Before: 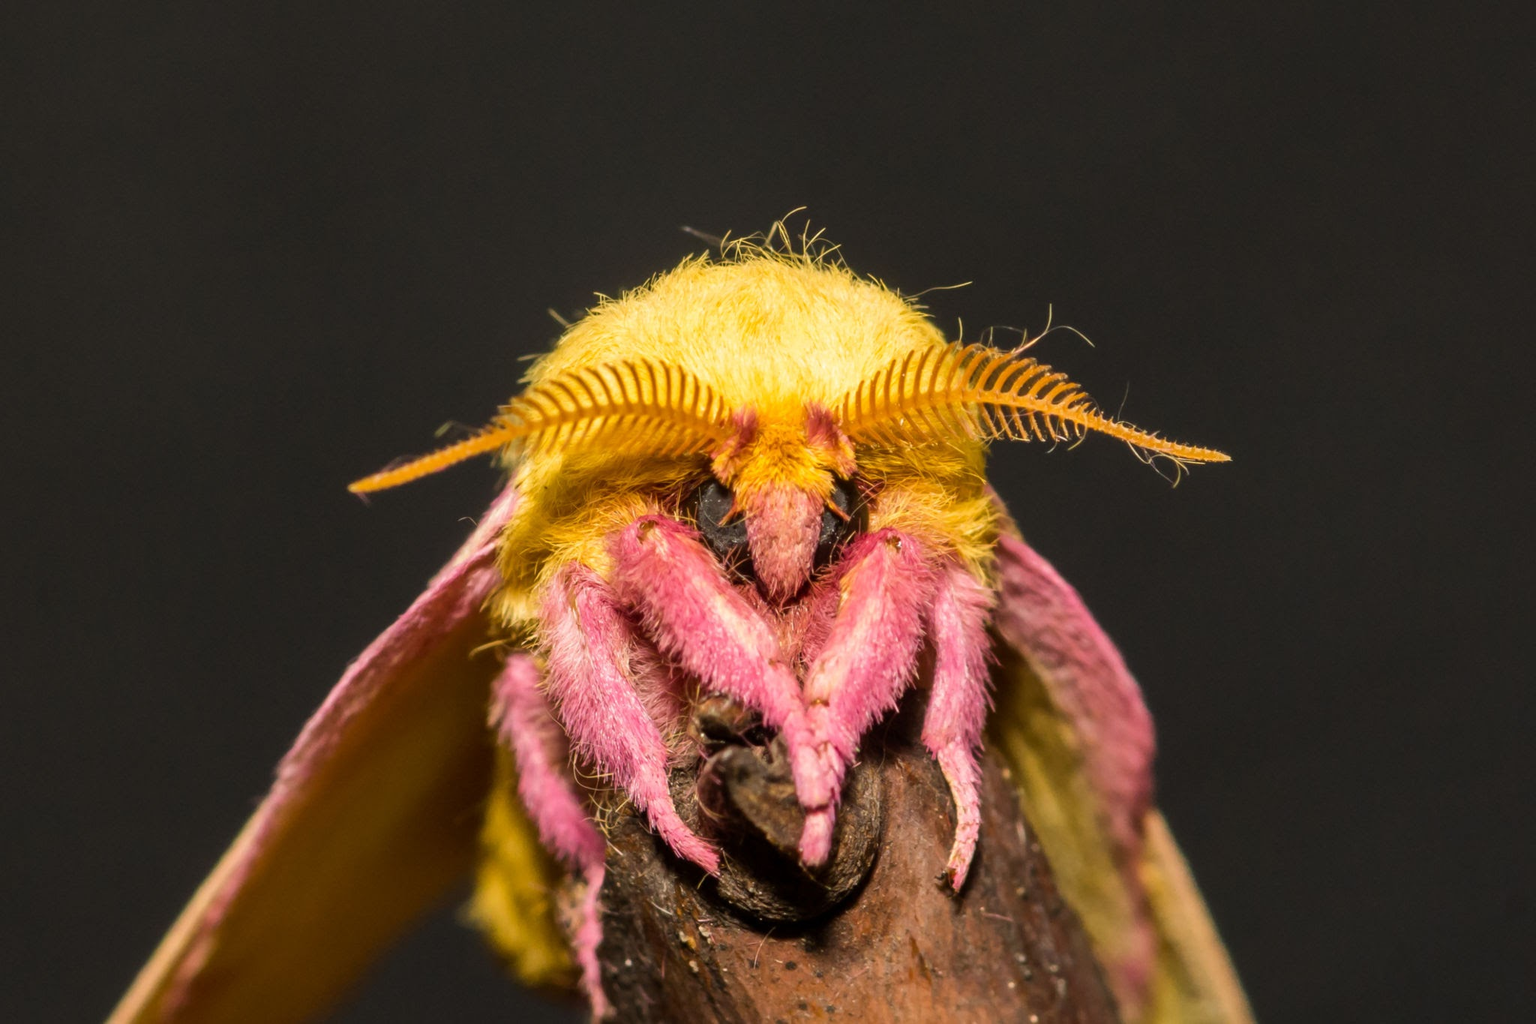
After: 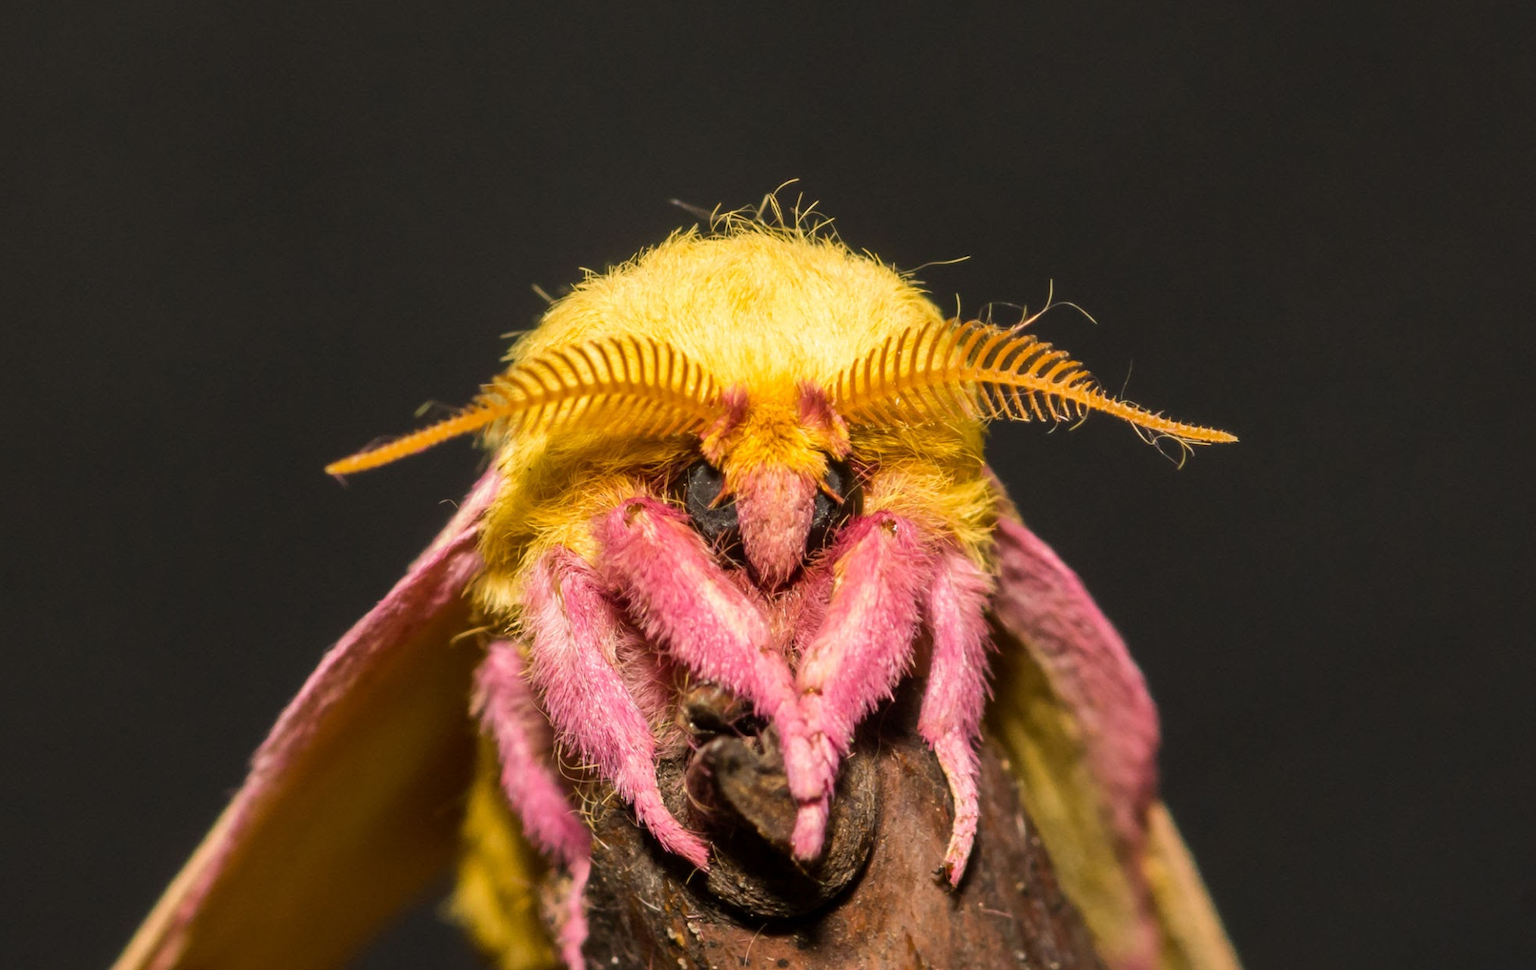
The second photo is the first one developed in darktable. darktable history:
crop: left 2.22%, top 3.351%, right 1.041%, bottom 4.906%
